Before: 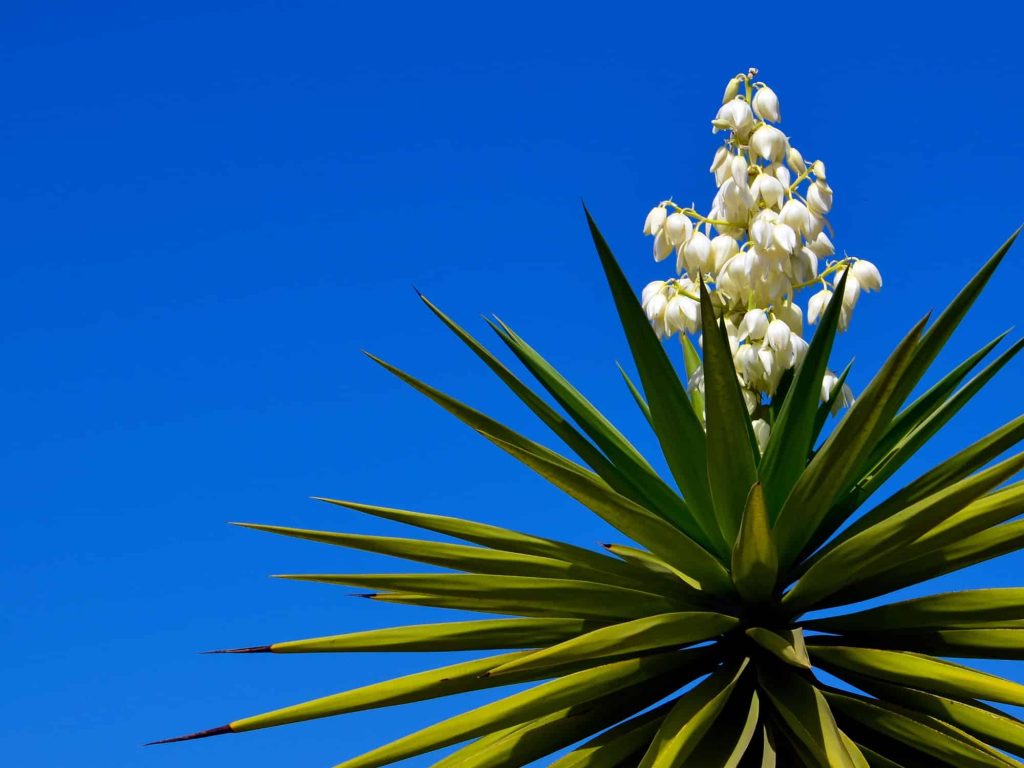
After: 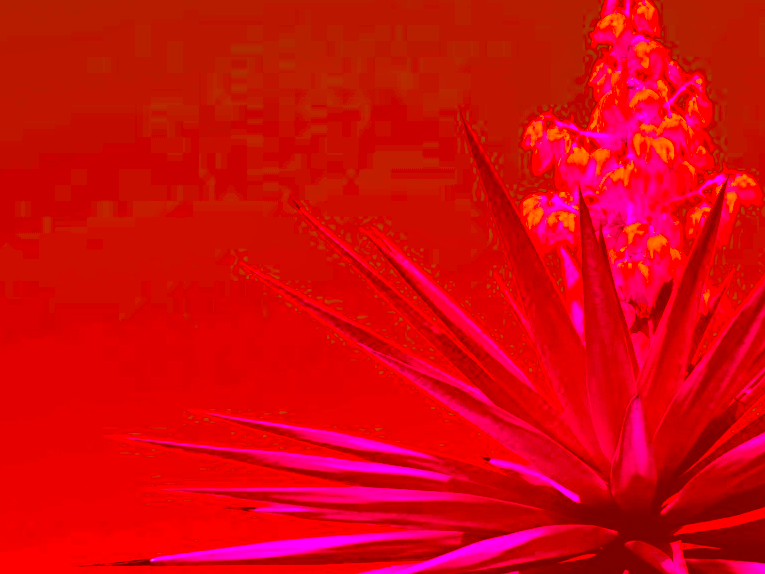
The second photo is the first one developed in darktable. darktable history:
color correction: highlights a* -39.68, highlights b* -40, shadows a* -40, shadows b* -40, saturation -3
exposure: compensate highlight preservation false
tone equalizer: on, module defaults
color calibration: illuminant as shot in camera, x 0.358, y 0.373, temperature 4628.91 K
crop and rotate: left 11.831%, top 11.346%, right 13.429%, bottom 13.899%
